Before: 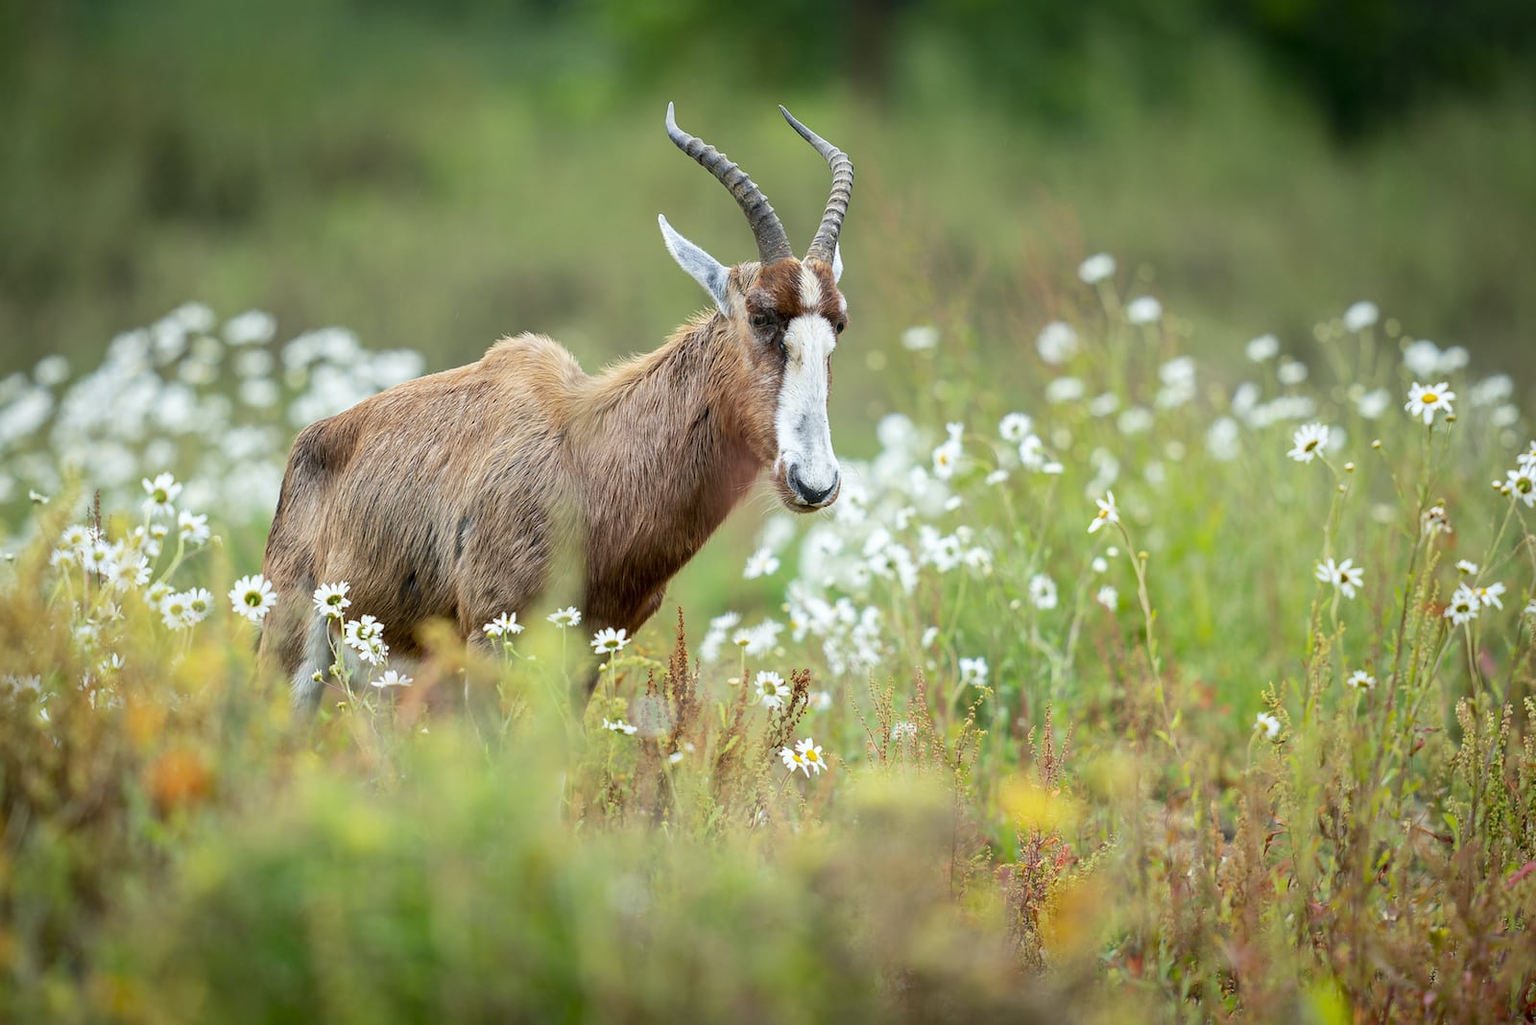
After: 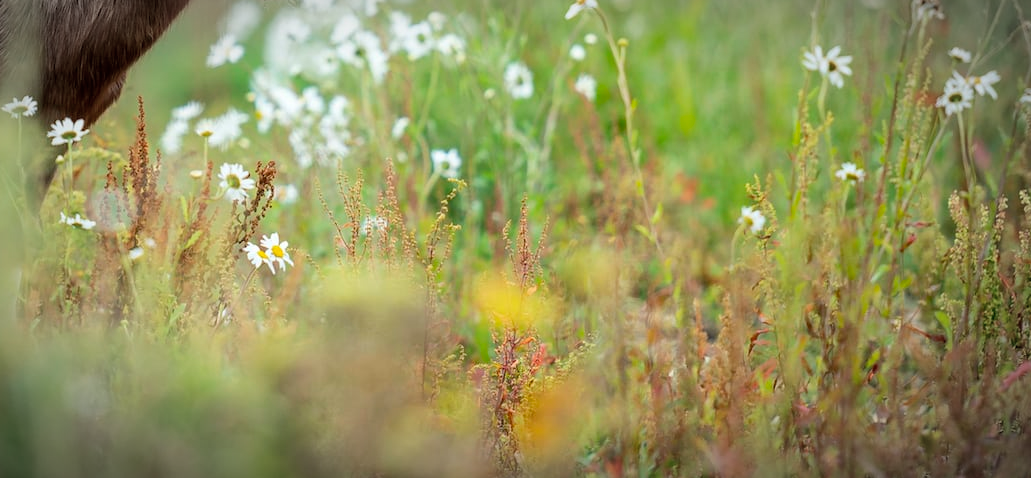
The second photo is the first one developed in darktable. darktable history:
vignetting: automatic ratio true
crop and rotate: left 35.509%, top 50.238%, bottom 4.934%
